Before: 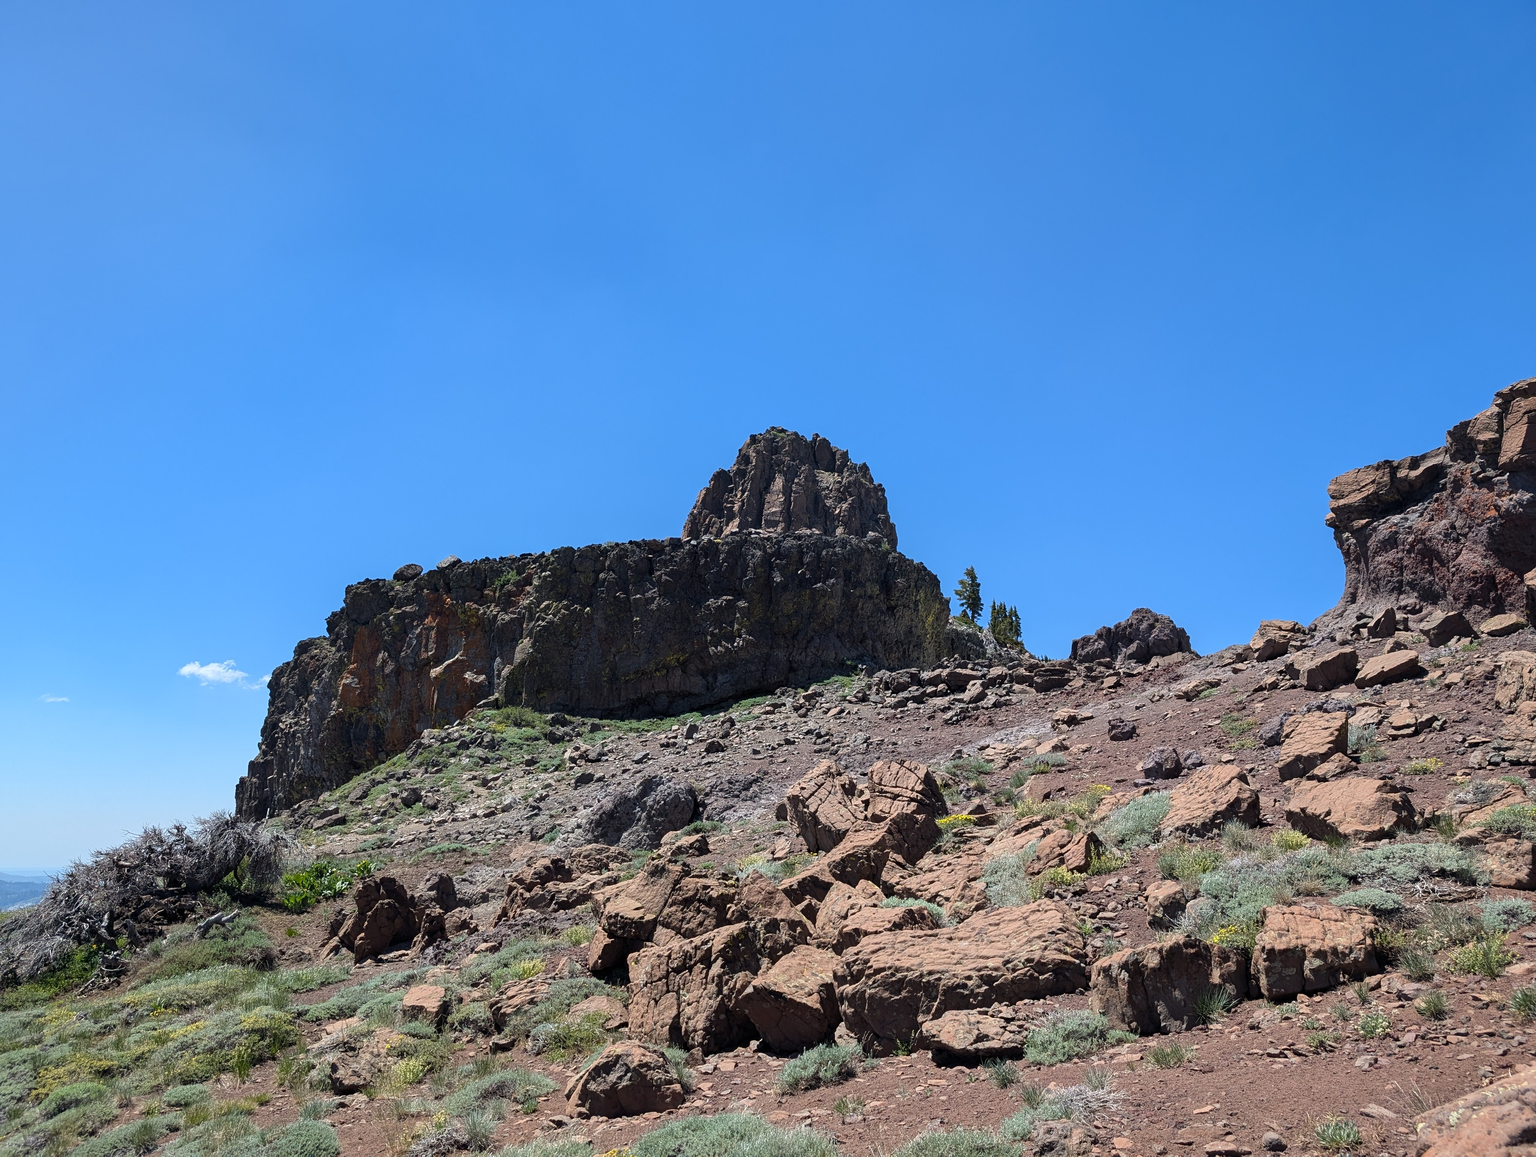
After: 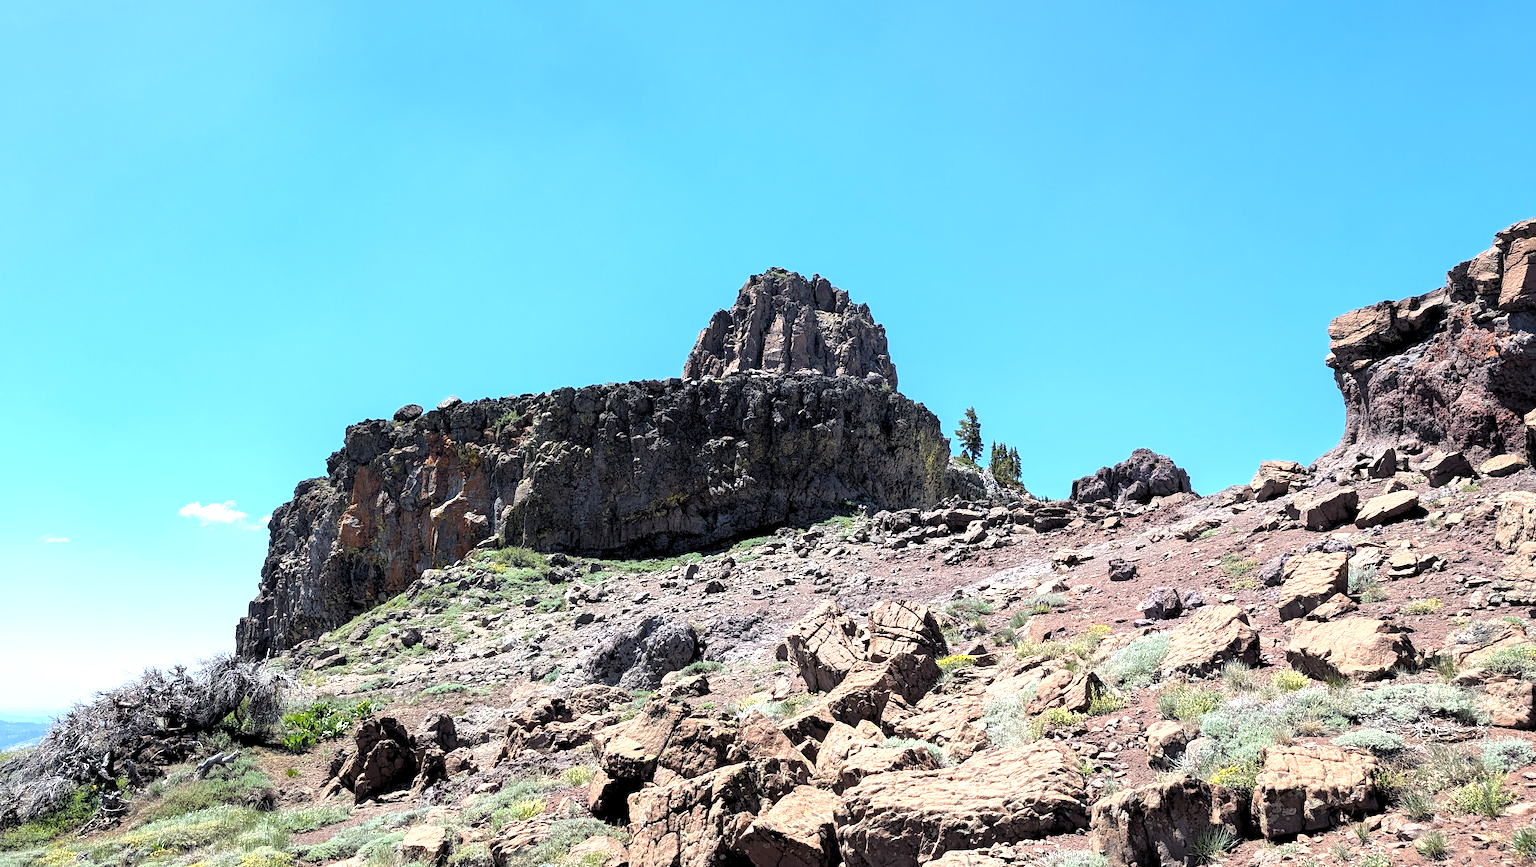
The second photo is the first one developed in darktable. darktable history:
crop: top 13.819%, bottom 11.169%
rgb levels: levels [[0.013, 0.434, 0.89], [0, 0.5, 1], [0, 0.5, 1]]
exposure: black level correction 0, exposure 0.95 EV, compensate exposure bias true, compensate highlight preservation false
